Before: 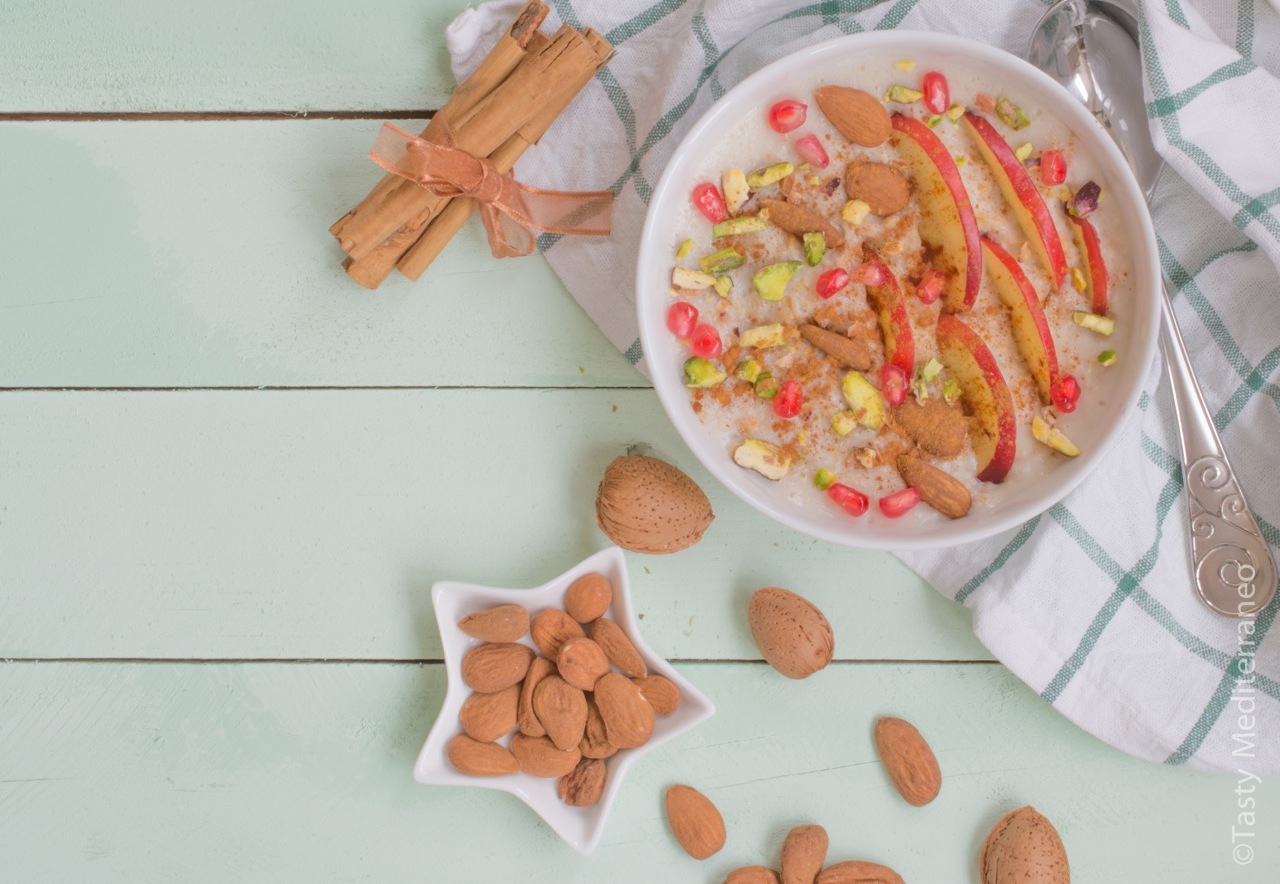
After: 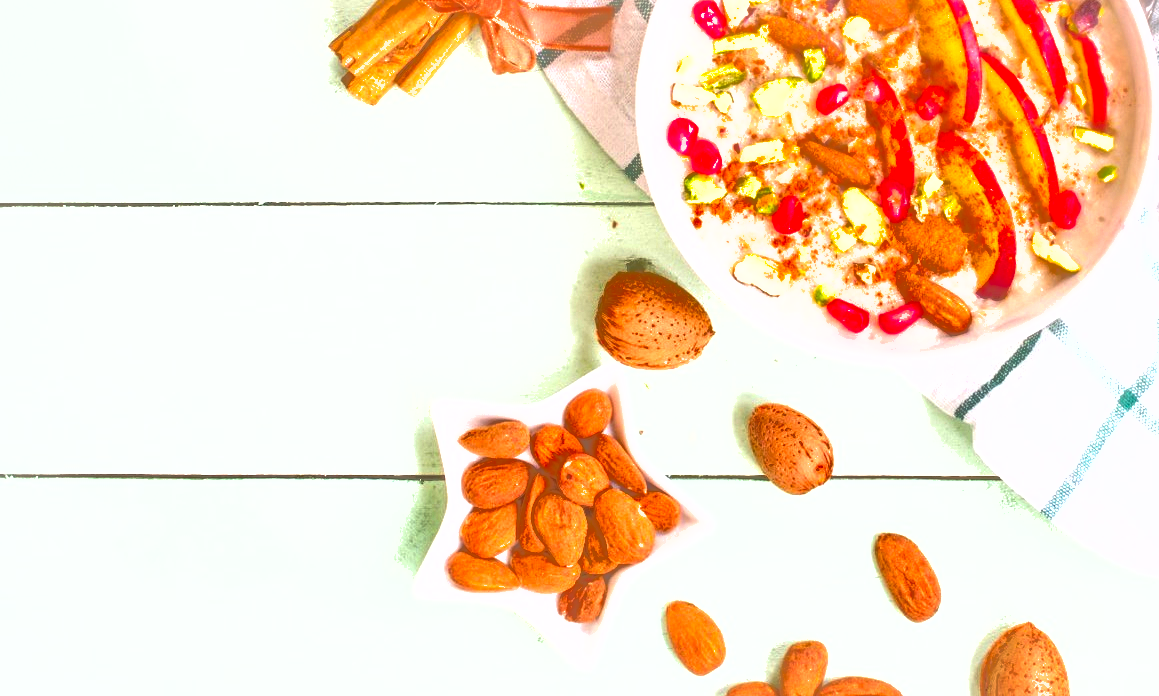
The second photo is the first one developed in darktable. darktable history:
color zones: curves: ch0 [(0, 0.613) (0.01, 0.613) (0.245, 0.448) (0.498, 0.529) (0.642, 0.665) (0.879, 0.777) (0.99, 0.613)]; ch1 [(0, 0) (0.143, 0) (0.286, 0) (0.429, 0) (0.571, 0) (0.714, 0) (0.857, 0)], mix -131.09%
shadows and highlights: shadows 40, highlights -60
exposure: black level correction -0.002, exposure 1.35 EV, compensate highlight preservation false
tone equalizer: -8 EV 0.06 EV, smoothing diameter 25%, edges refinement/feathering 10, preserve details guided filter
crop: top 20.916%, right 9.437%, bottom 0.316%
